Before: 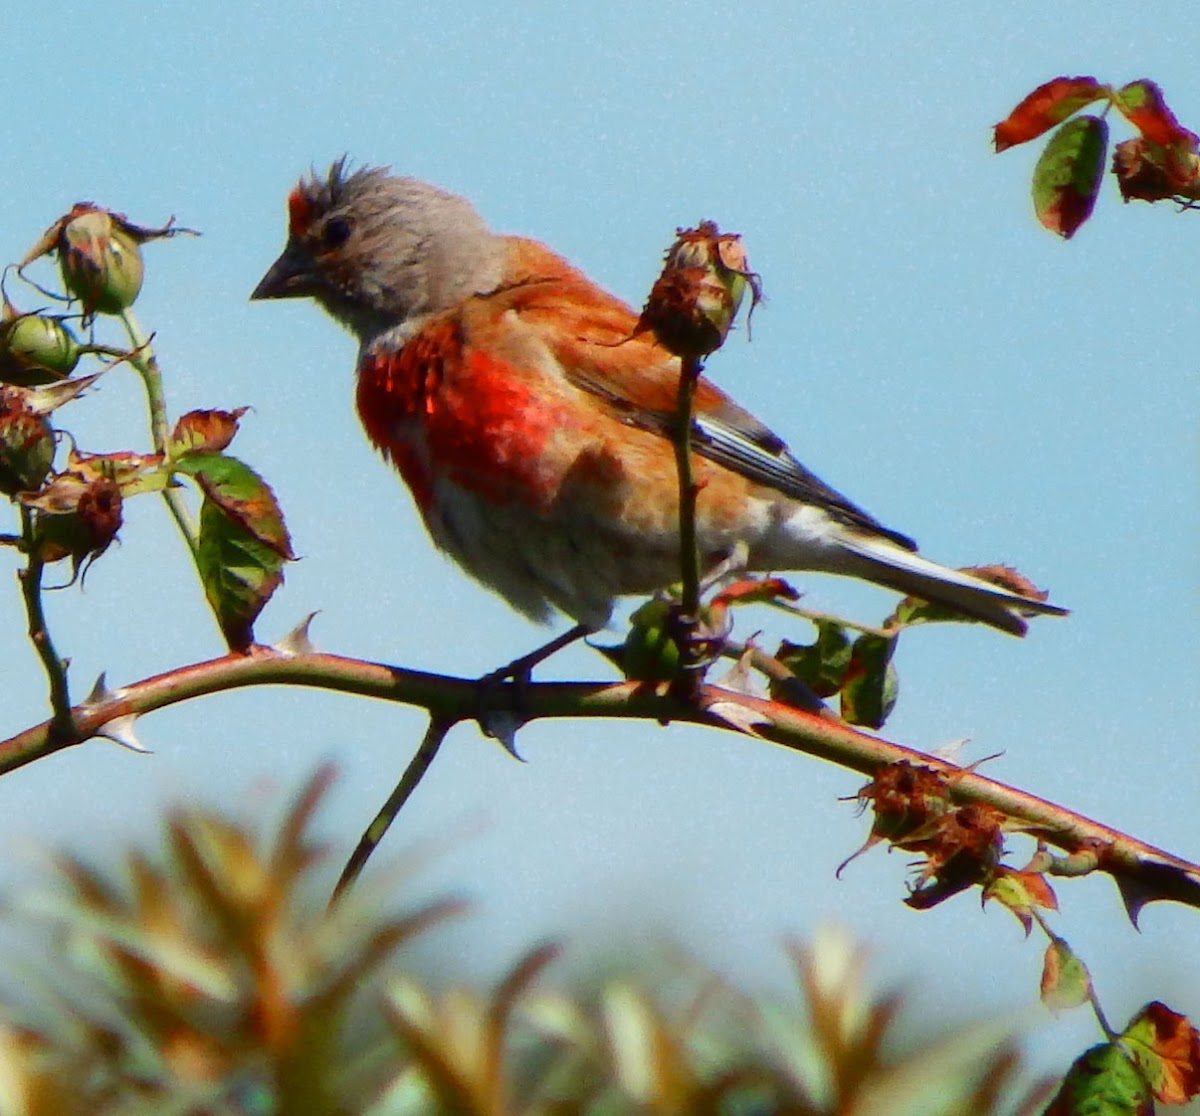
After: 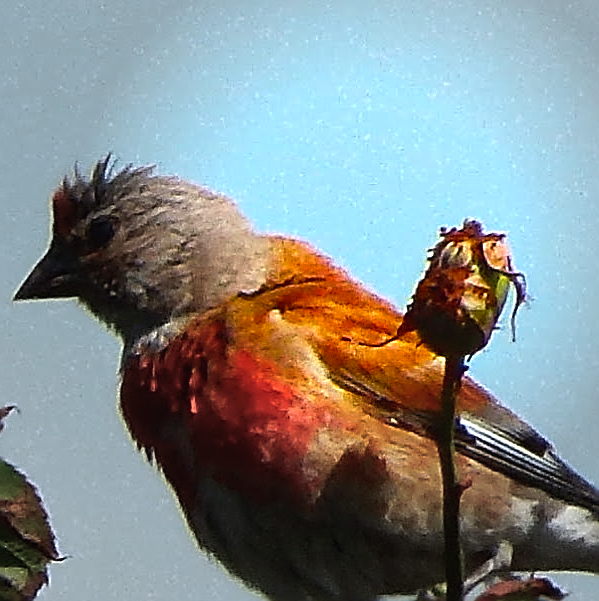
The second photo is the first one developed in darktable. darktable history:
crop: left 19.714%, right 30.316%, bottom 46.117%
vignetting: fall-off start 48.43%, center (0.219, -0.233), automatic ratio true, width/height ratio 1.293
tone equalizer: on, module defaults
color balance rgb: global offset › luminance 0.47%, global offset › hue 169.63°, perceptual saturation grading › global saturation 29.632%, perceptual brilliance grading › global brilliance 15.708%, perceptual brilliance grading › shadows -34.787%
sharpen: amount 1.998
